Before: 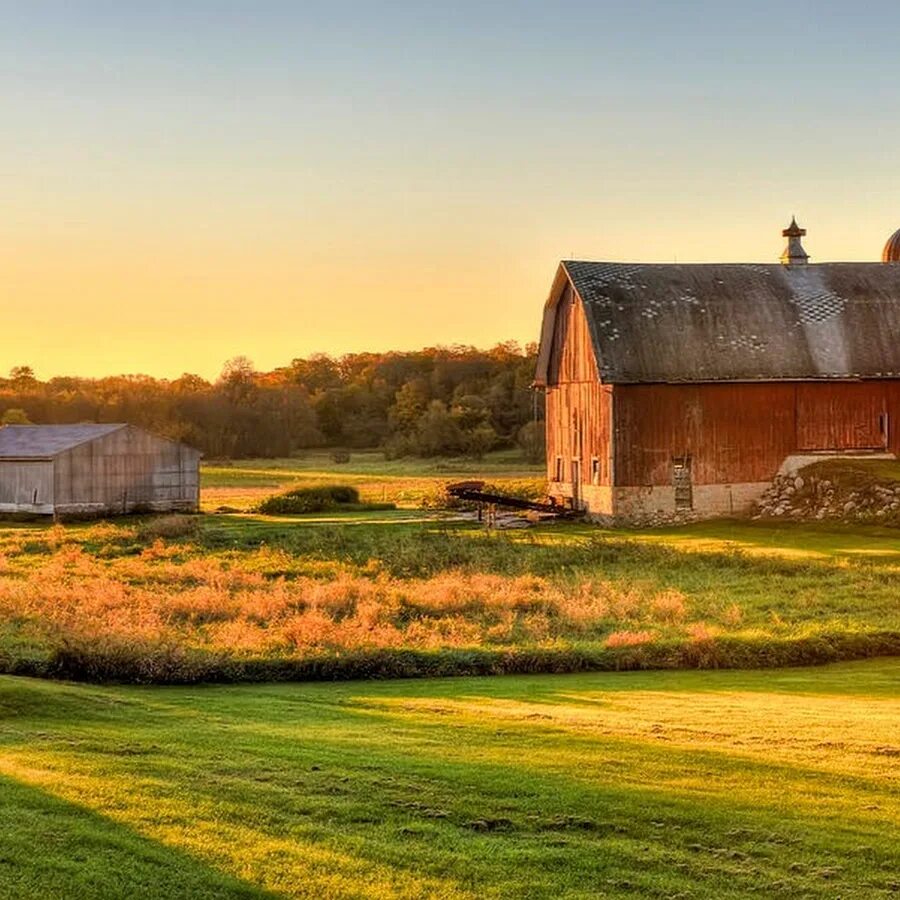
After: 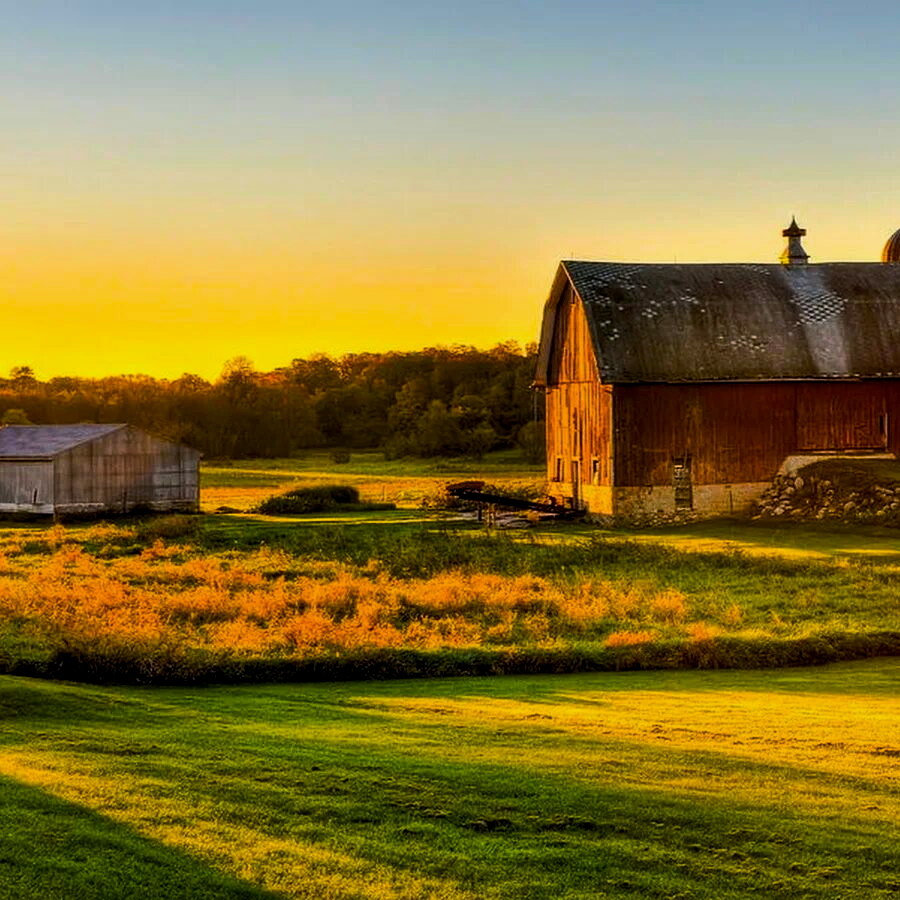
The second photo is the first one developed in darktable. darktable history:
color balance rgb: shadows lift › chroma 2.051%, shadows lift › hue 215.26°, linear chroma grading › global chroma 14.697%, perceptual saturation grading › global saturation 25.781%, perceptual brilliance grading › highlights 18.303%, perceptual brilliance grading › mid-tones 31.995%, perceptual brilliance grading › shadows -30.564%, global vibrance 20%
exposure: black level correction 0.009, exposure -0.679 EV, compensate highlight preservation false
